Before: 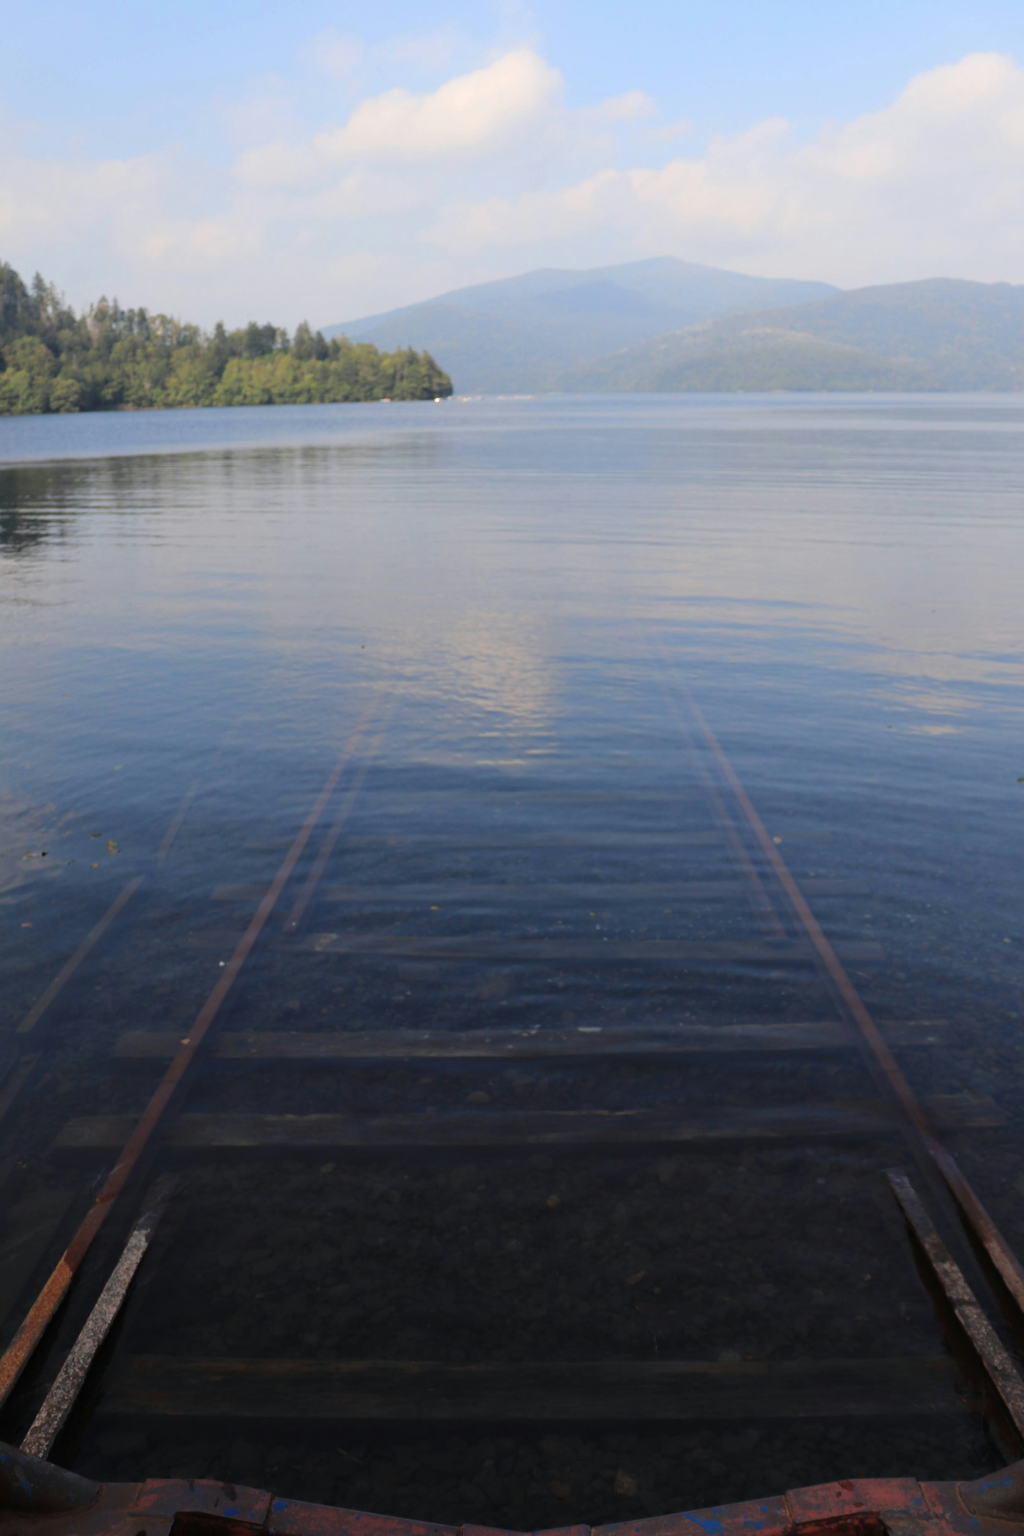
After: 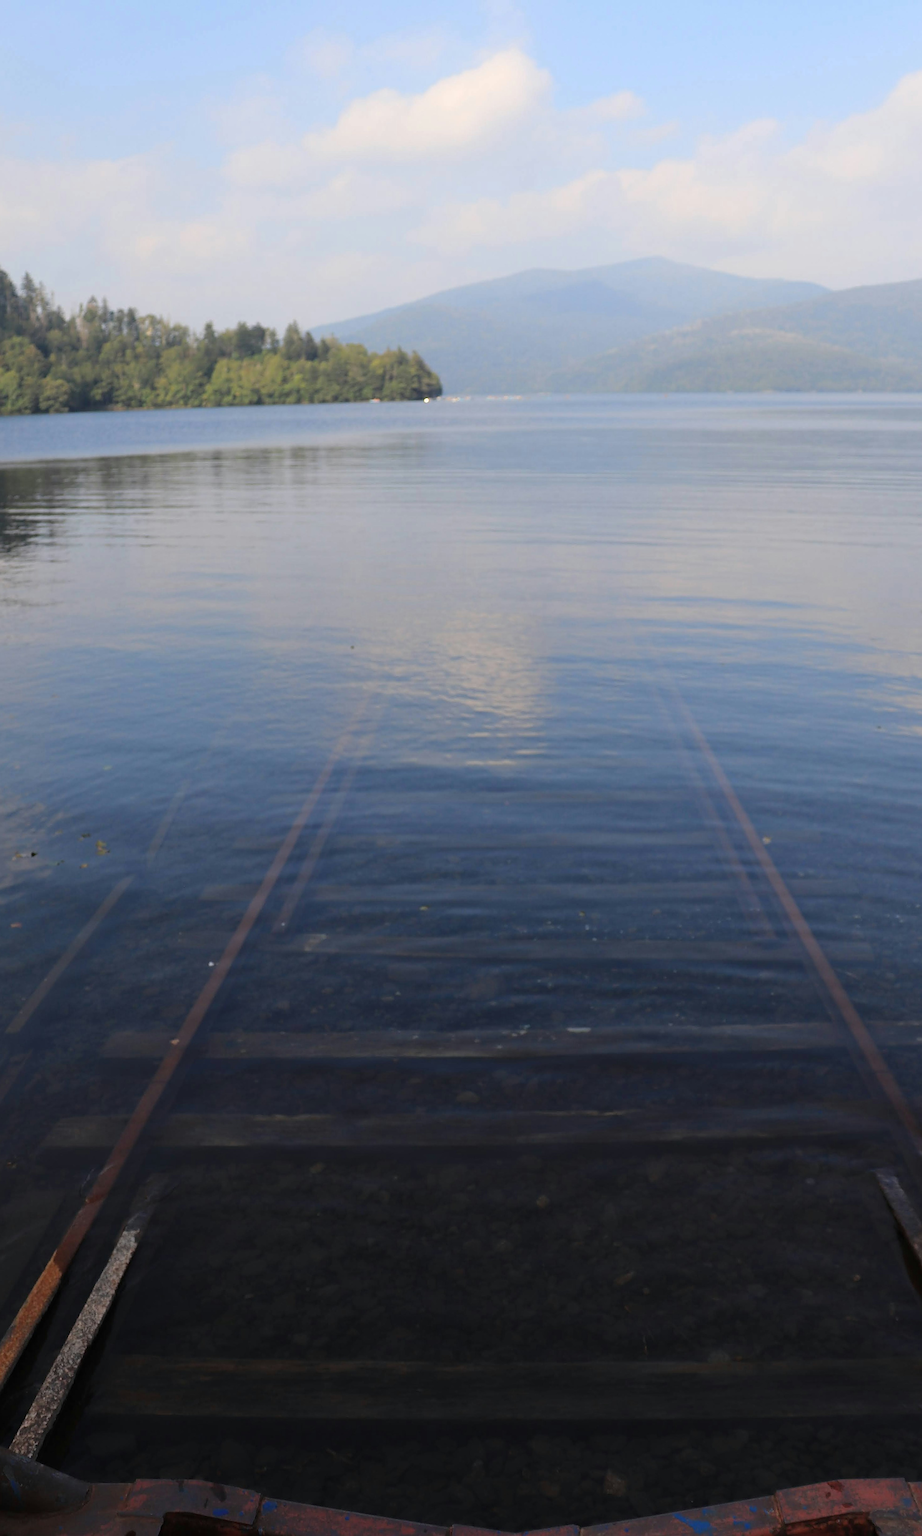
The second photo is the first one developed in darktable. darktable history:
crop and rotate: left 1.088%, right 8.807%
sharpen: radius 2.817, amount 0.715
